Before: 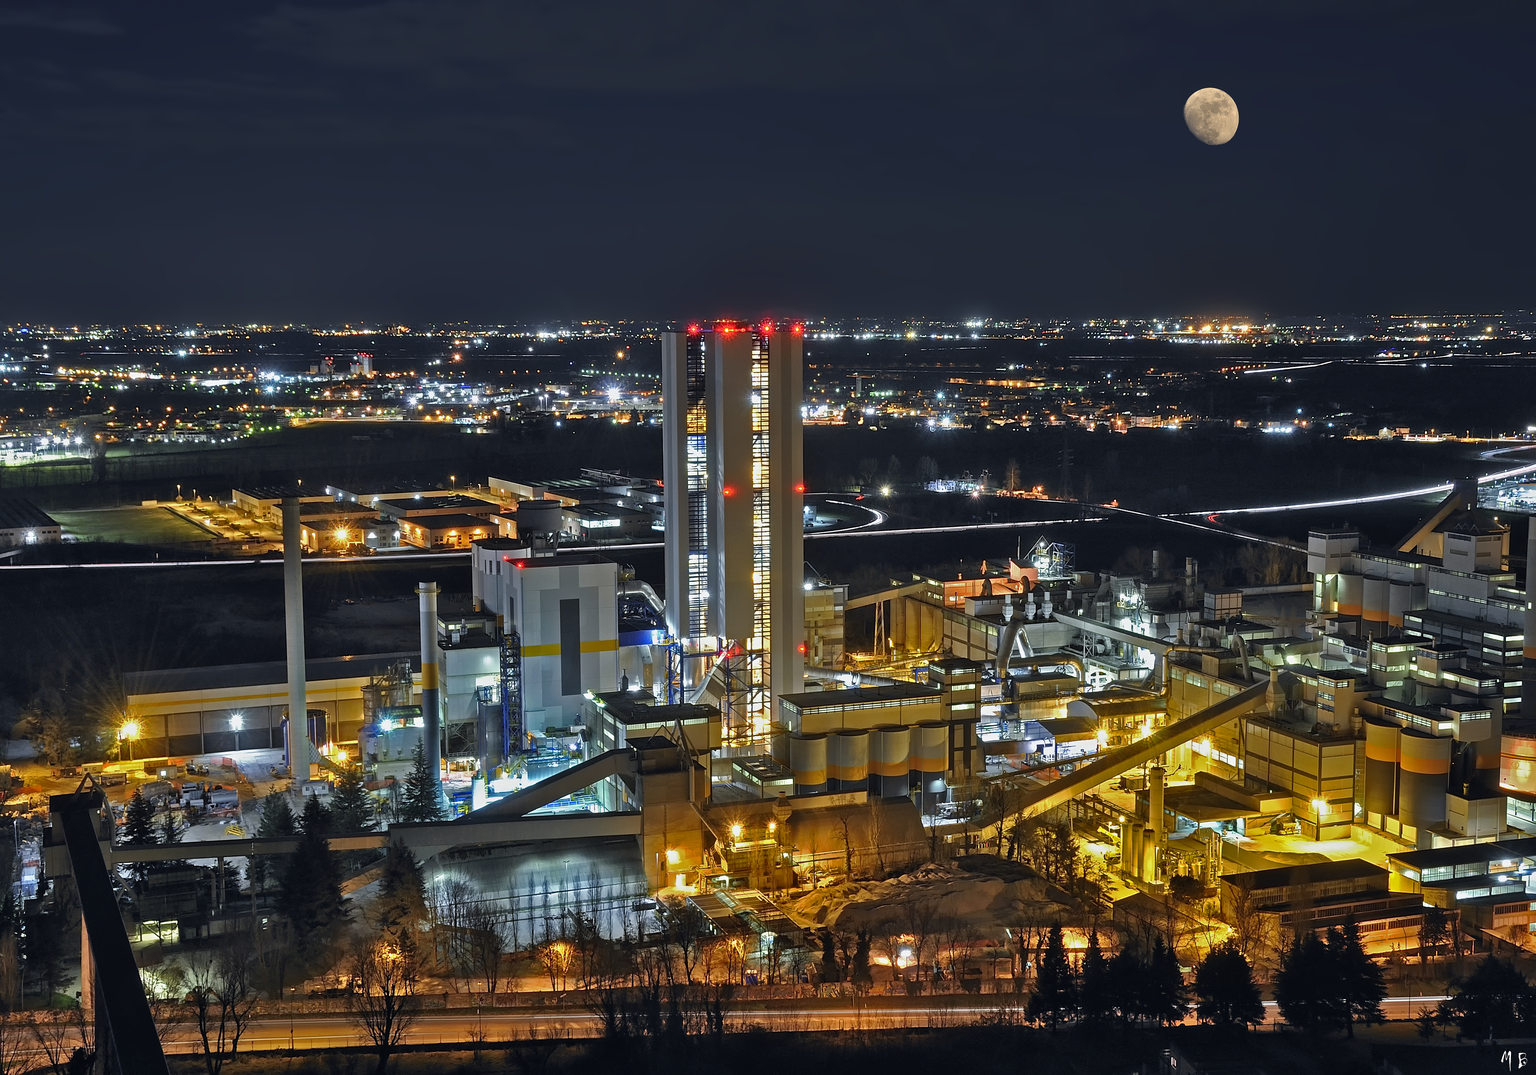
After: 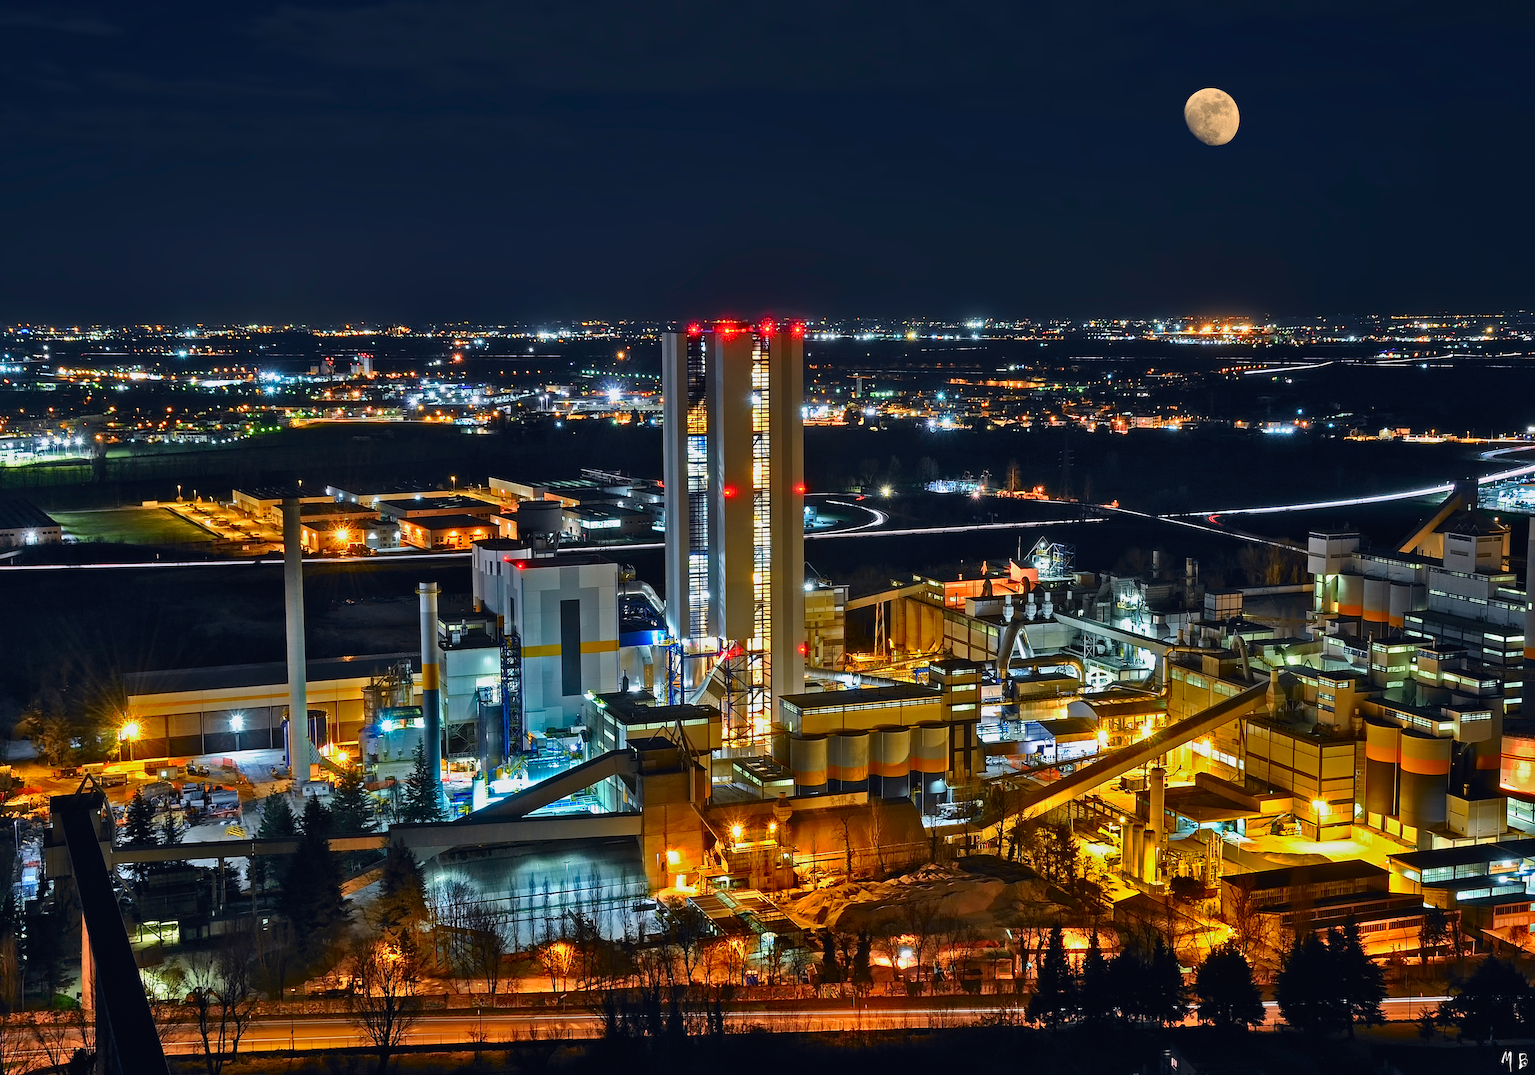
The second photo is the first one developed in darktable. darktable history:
tone curve: curves: ch0 [(0, 0.011) (0.139, 0.106) (0.295, 0.271) (0.499, 0.523) (0.739, 0.782) (0.857, 0.879) (1, 0.967)]; ch1 [(0, 0) (0.272, 0.249) (0.39, 0.379) (0.469, 0.456) (0.495, 0.497) (0.524, 0.53) (0.588, 0.62) (0.725, 0.779) (1, 1)]; ch2 [(0, 0) (0.125, 0.089) (0.35, 0.317) (0.437, 0.42) (0.502, 0.499) (0.533, 0.553) (0.599, 0.638) (1, 1)], color space Lab, independent channels, preserve colors none
